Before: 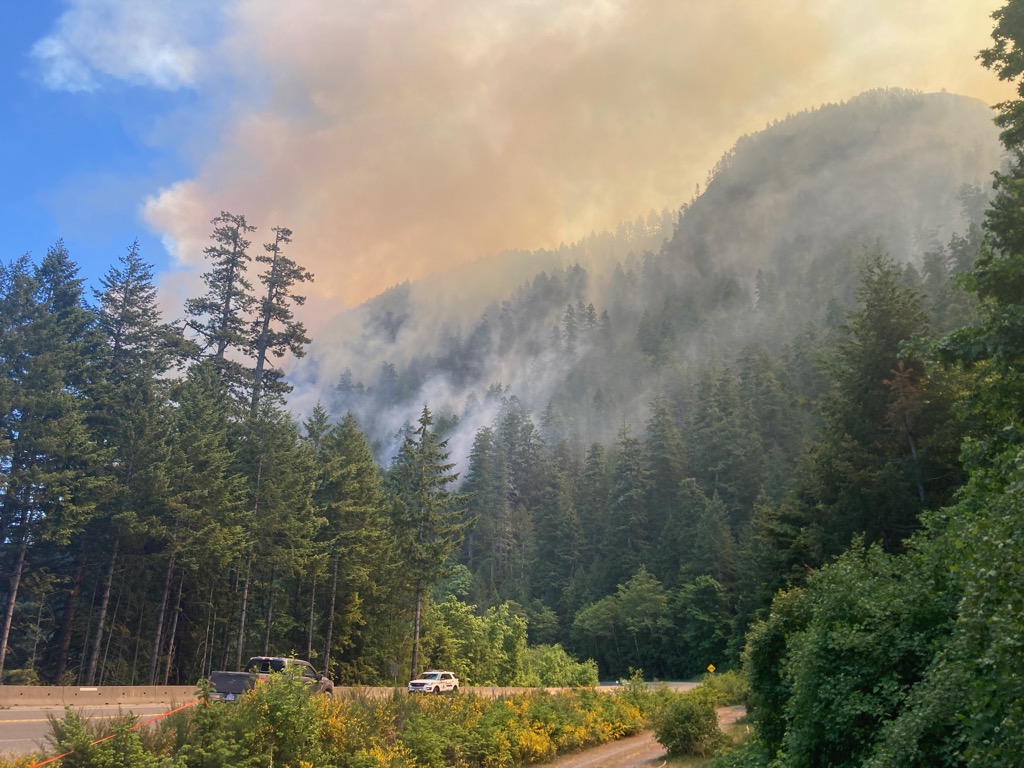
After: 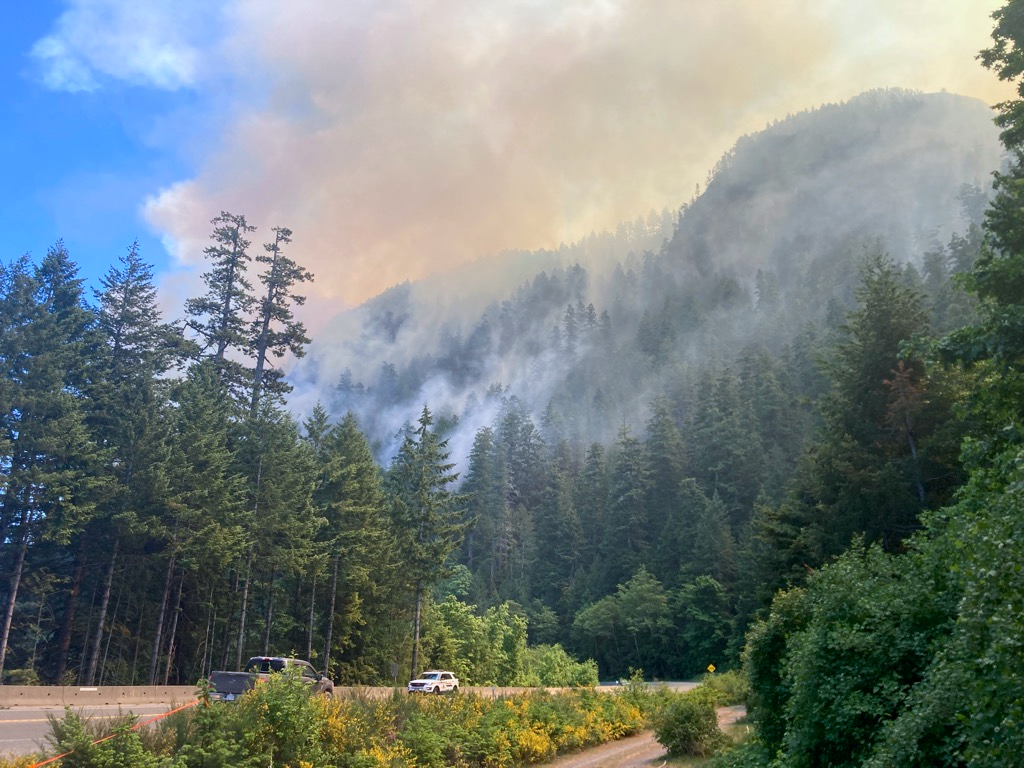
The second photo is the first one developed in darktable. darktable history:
contrast brightness saturation: contrast 0.1, brightness 0.02, saturation 0.02
exposure: black level correction -0.001, exposure 0.08 EV, compensate highlight preservation false
color calibration: x 0.37, y 0.382, temperature 4313.32 K
